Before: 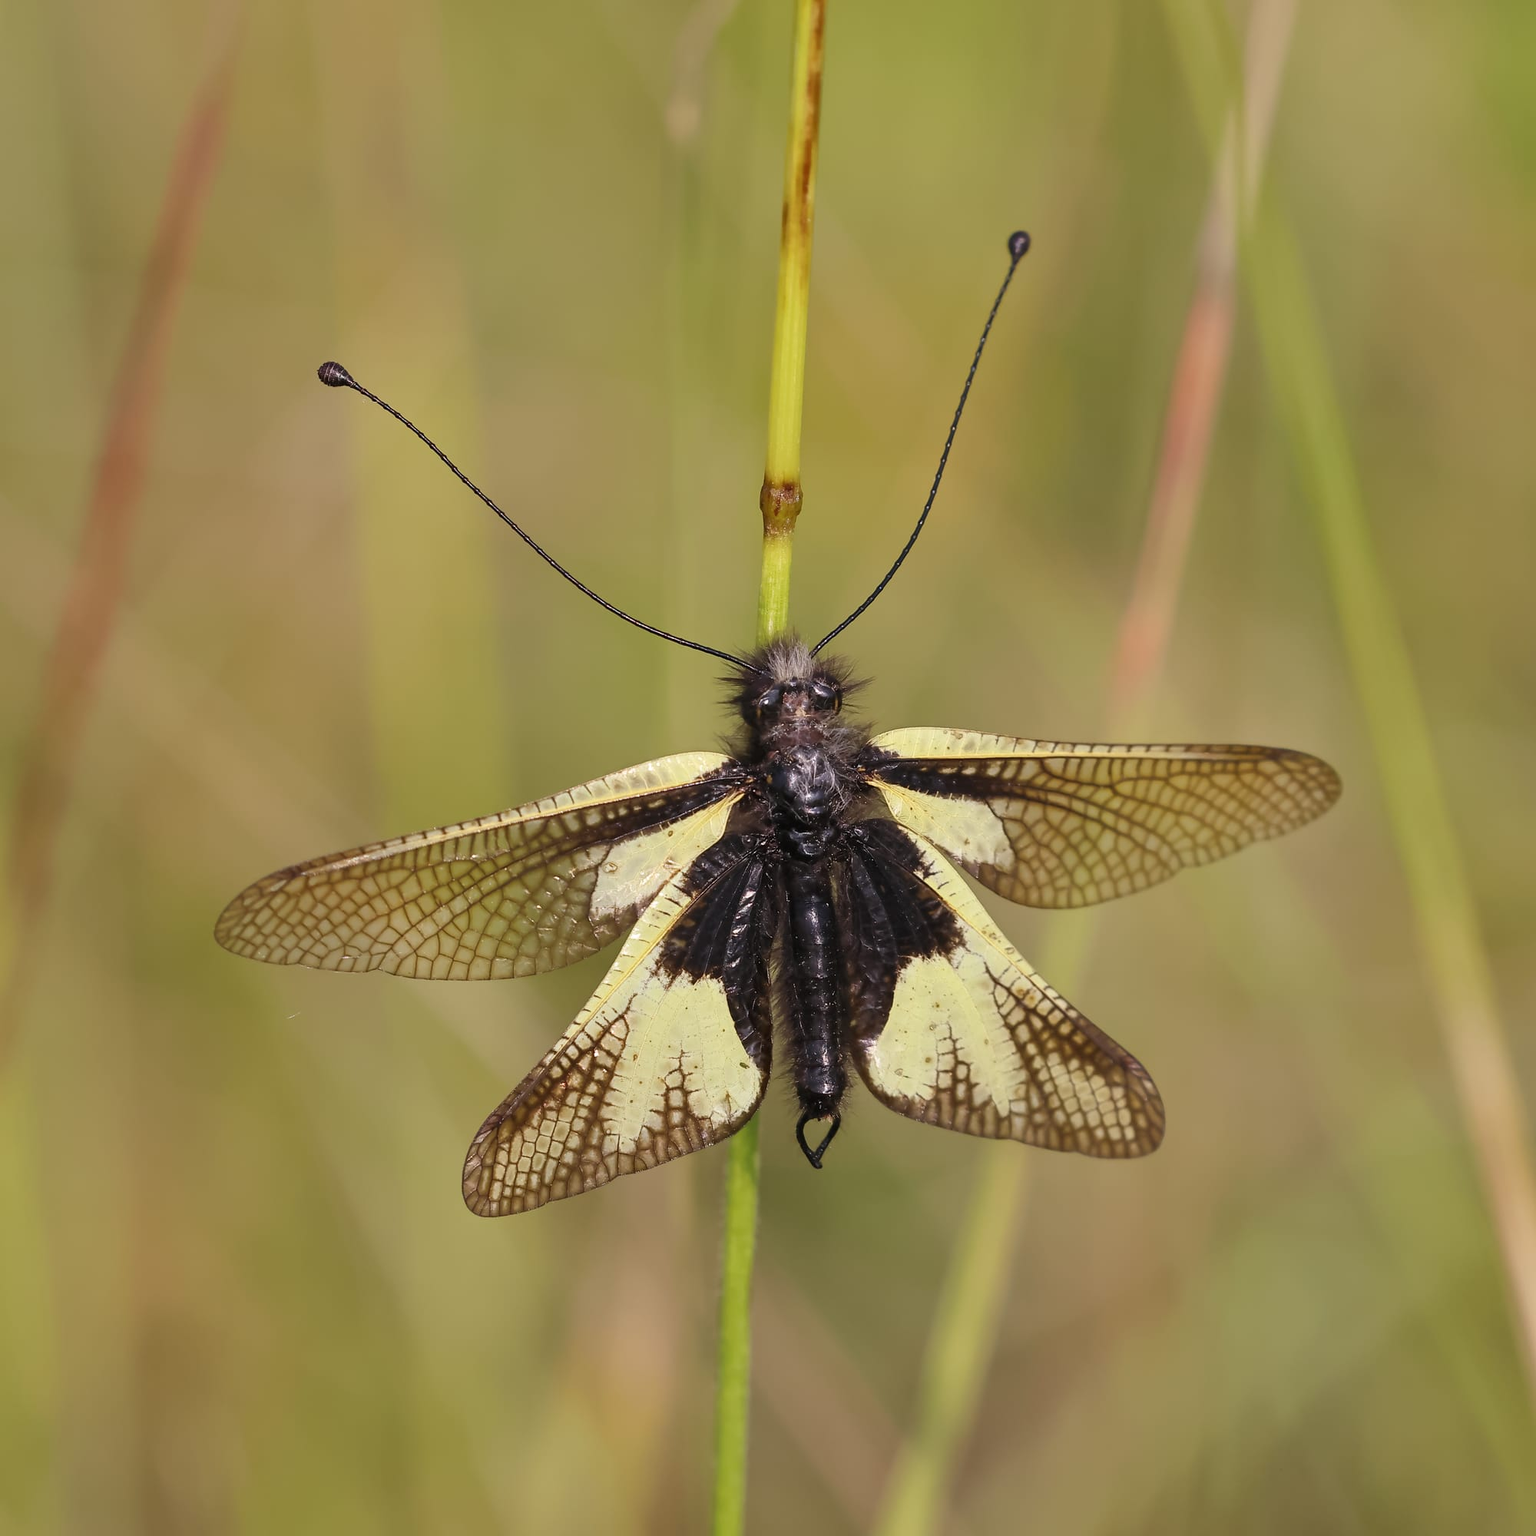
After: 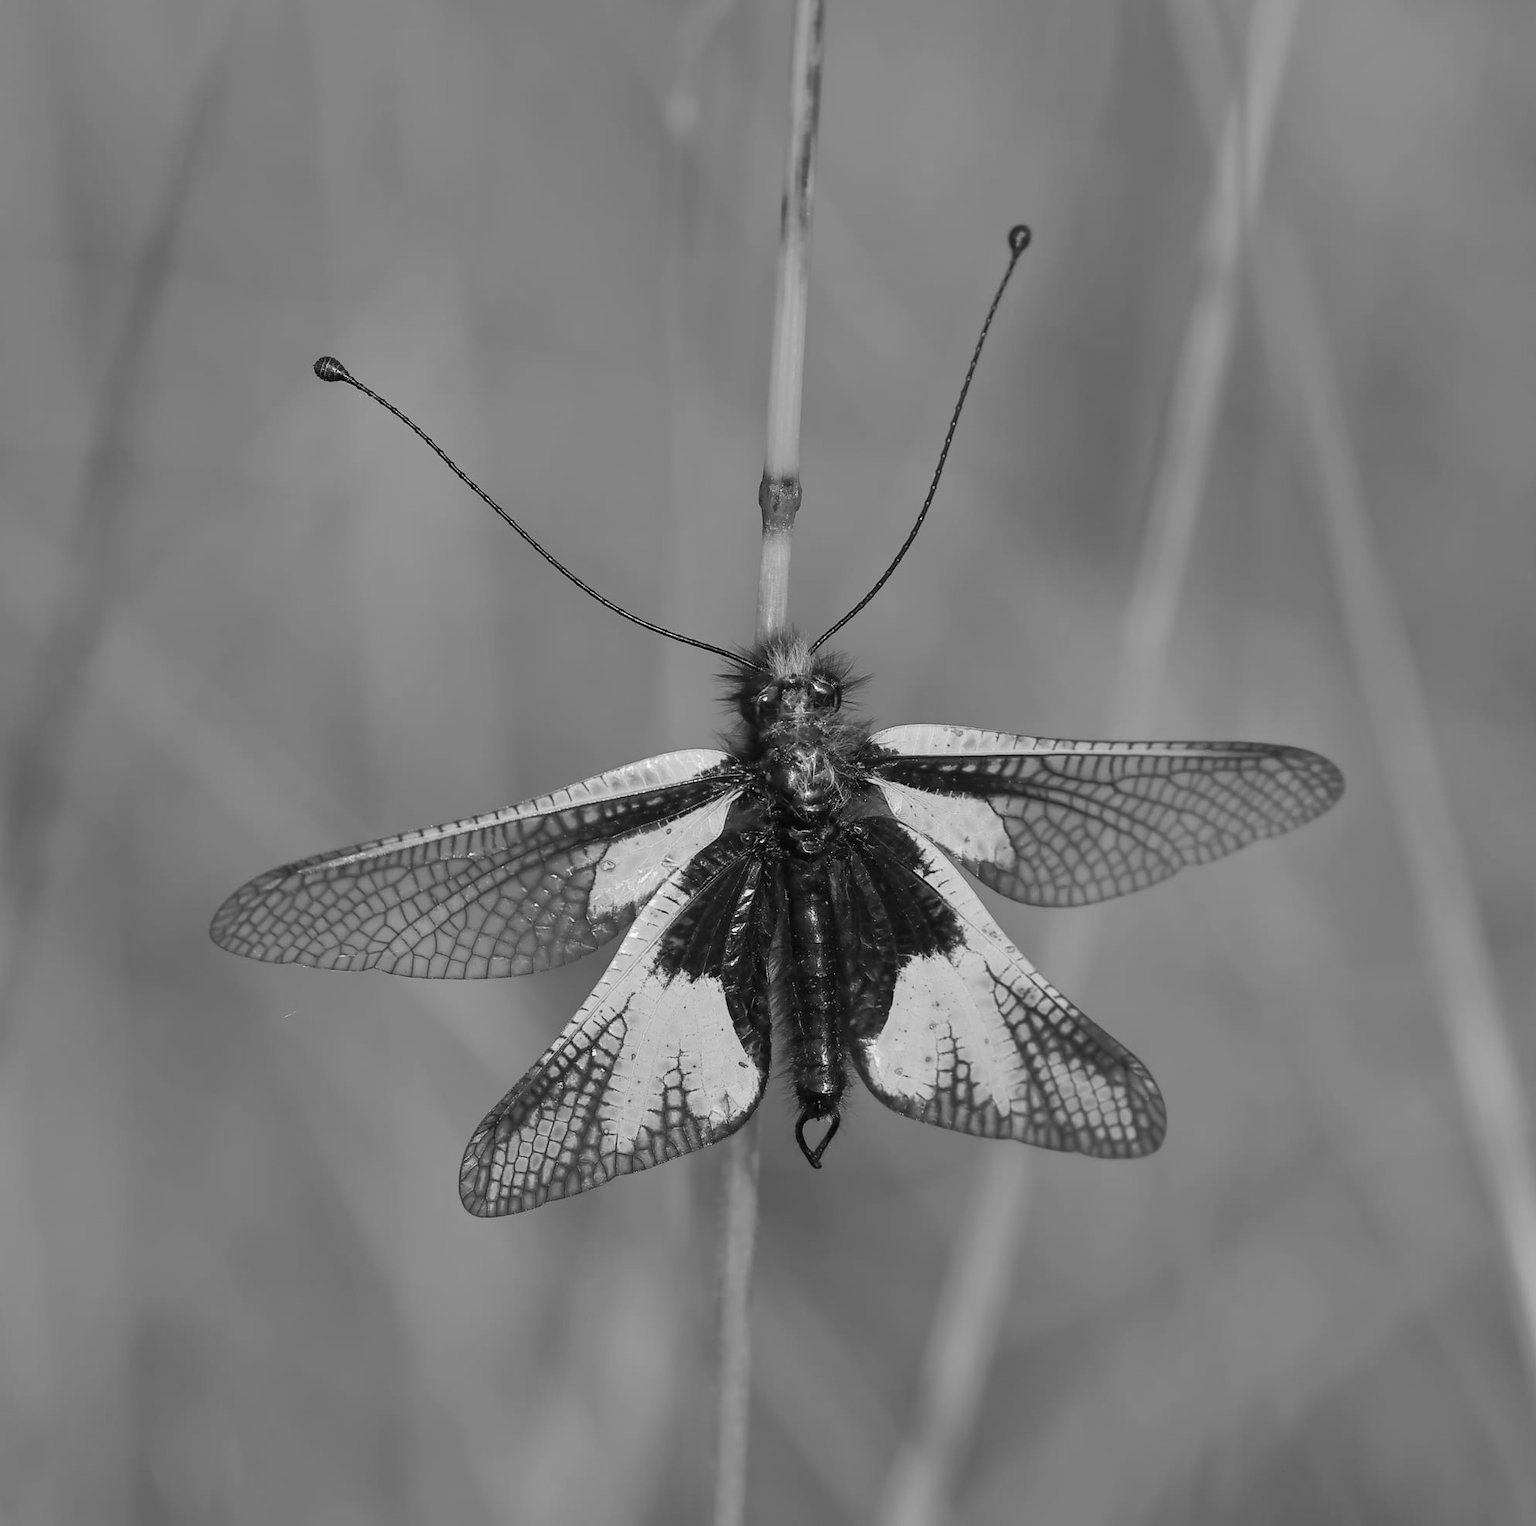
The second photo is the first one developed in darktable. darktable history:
tone equalizer: edges refinement/feathering 500, mask exposure compensation -1.57 EV, preserve details no
crop: left 0.431%, top 0.52%, right 0.201%, bottom 0.725%
color balance rgb: linear chroma grading › global chroma 14.995%, perceptual saturation grading › global saturation 0.5%
color calibration: illuminant same as pipeline (D50), adaptation none (bypass), x 0.333, y 0.334, temperature 5004.01 K
color zones: curves: ch0 [(0, 0.613) (0.01, 0.613) (0.245, 0.448) (0.498, 0.529) (0.642, 0.665) (0.879, 0.777) (0.99, 0.613)]; ch1 [(0, 0) (0.143, 0) (0.286, 0) (0.429, 0) (0.571, 0) (0.714, 0) (0.857, 0)]
color correction: highlights a* -6.22, highlights b* 9.57, shadows a* 10.68, shadows b* 23.82
